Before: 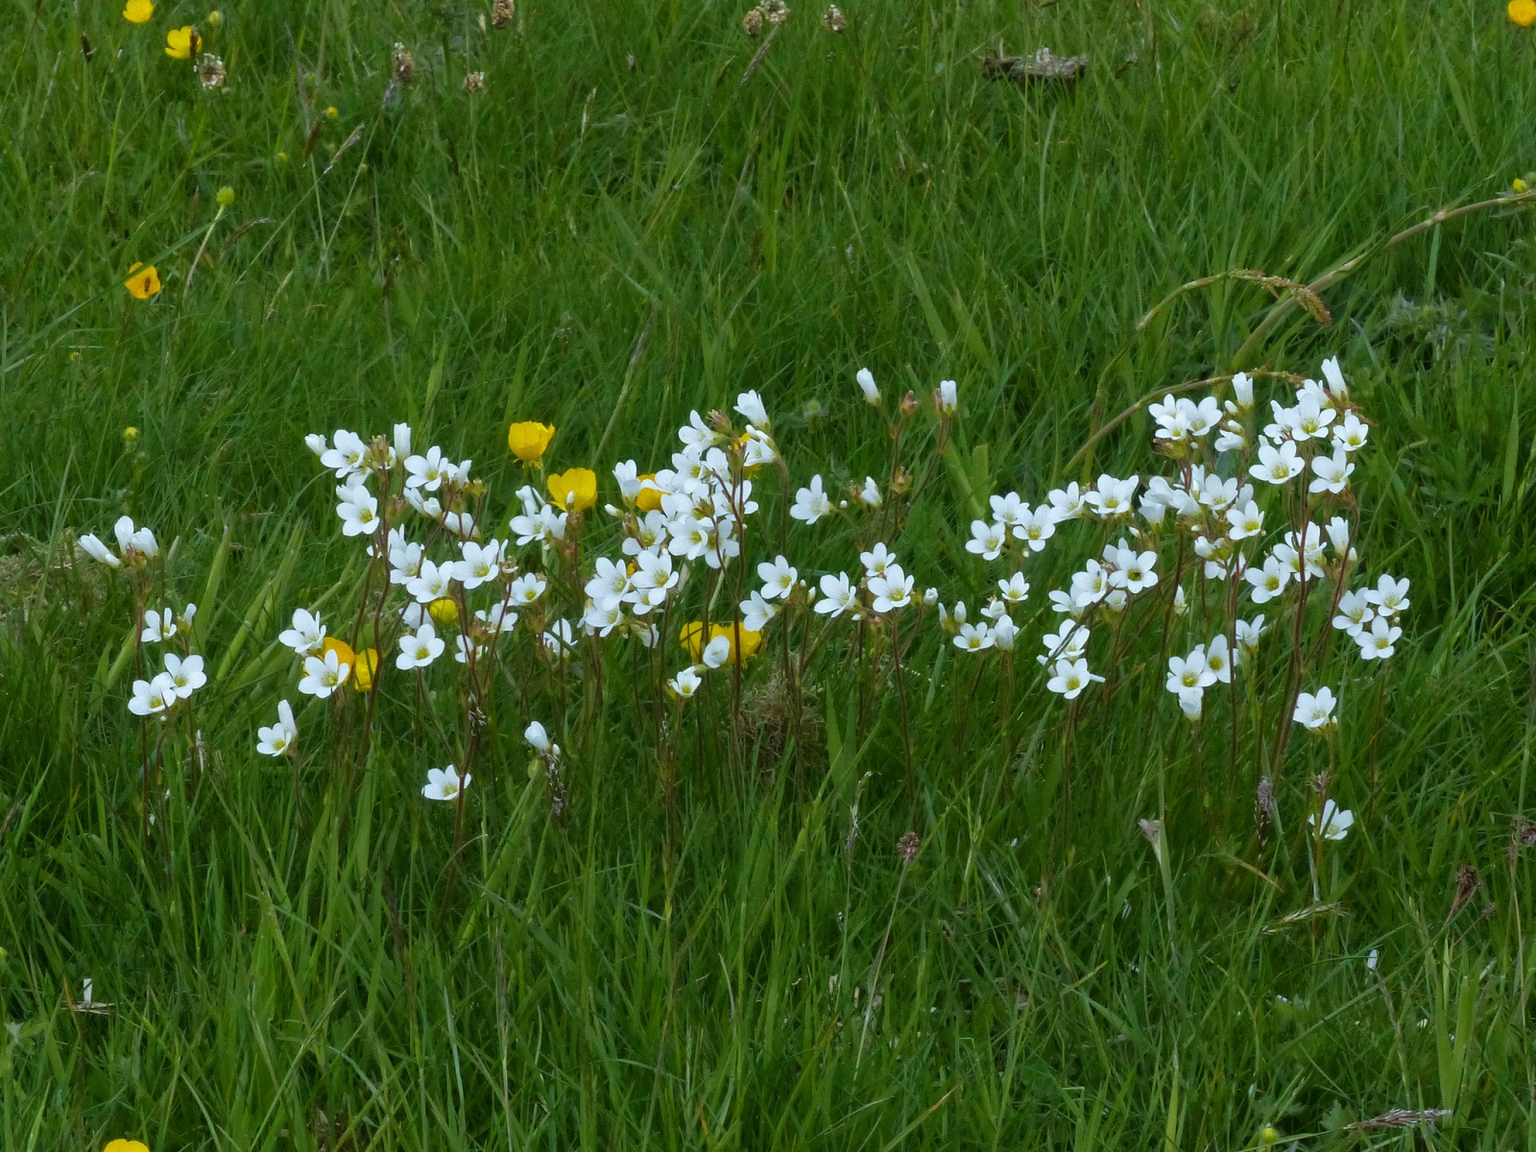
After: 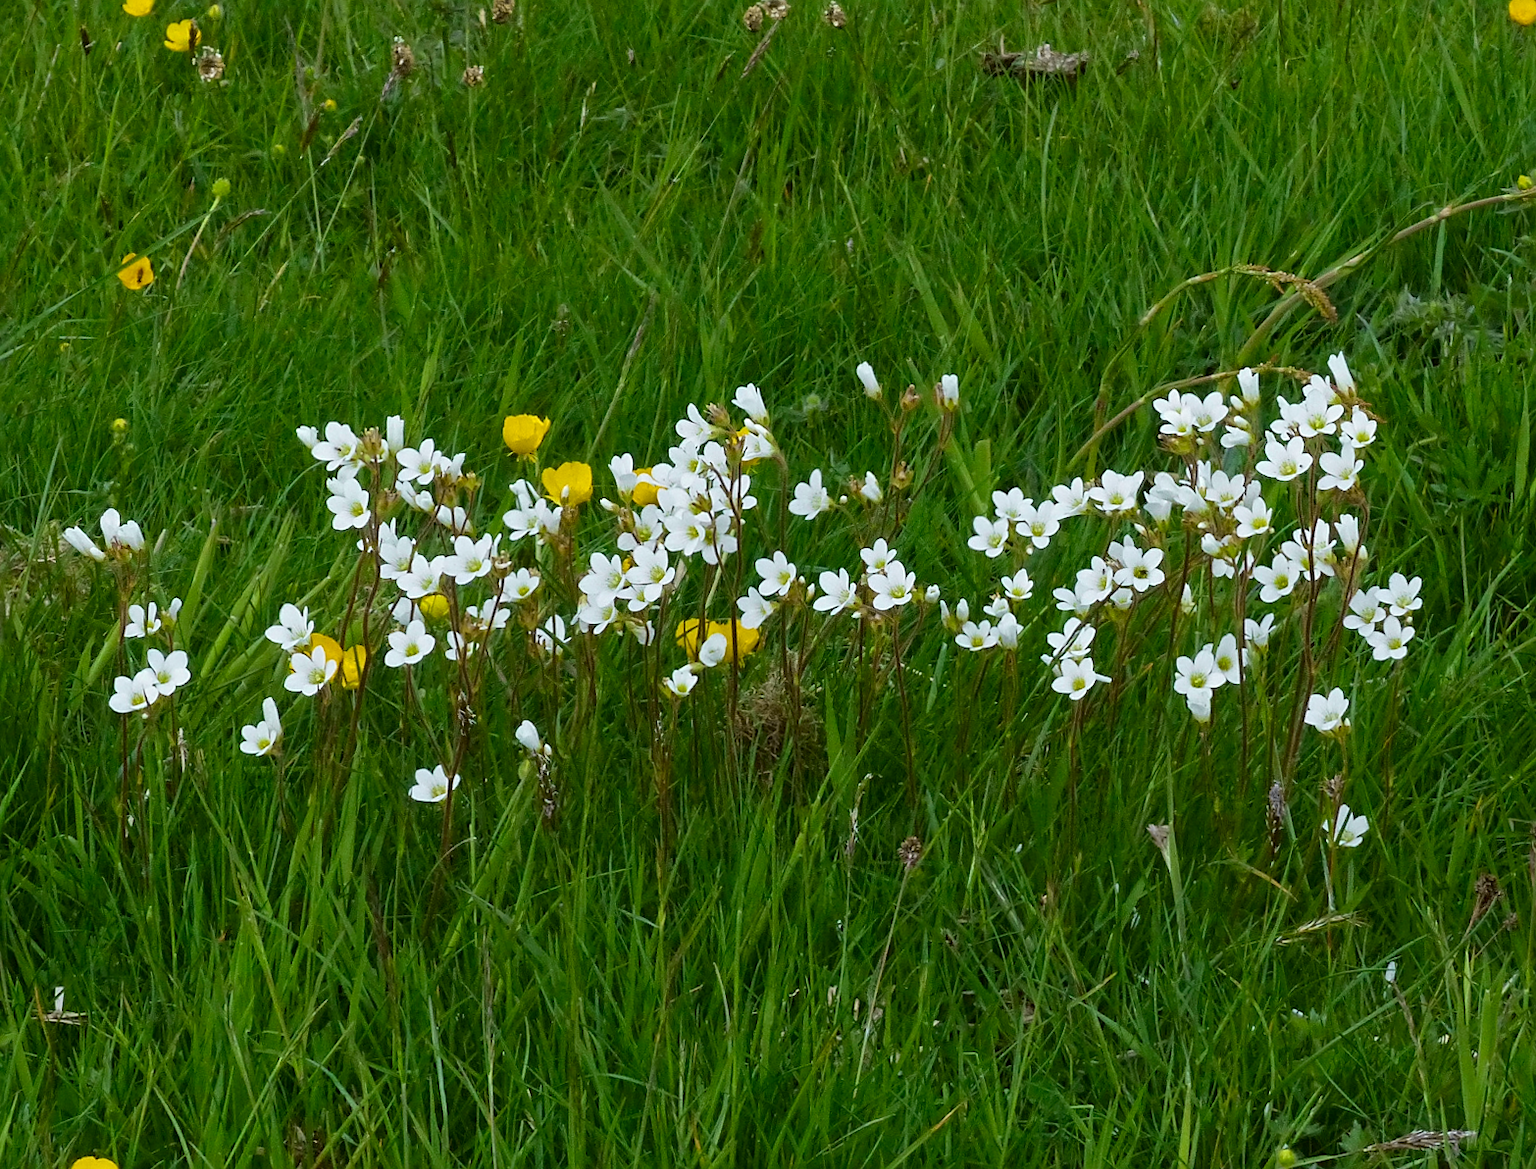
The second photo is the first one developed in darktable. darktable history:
rotate and perspective: rotation 0.226°, lens shift (vertical) -0.042, crop left 0.023, crop right 0.982, crop top 0.006, crop bottom 0.994
tone curve: curves: ch0 [(0, 0) (0.071, 0.058) (0.266, 0.268) (0.498, 0.542) (0.766, 0.807) (1, 0.983)]; ch1 [(0, 0) (0.346, 0.307) (0.408, 0.387) (0.463, 0.465) (0.482, 0.493) (0.502, 0.499) (0.517, 0.505) (0.55, 0.554) (0.597, 0.61) (0.651, 0.698) (1, 1)]; ch2 [(0, 0) (0.346, 0.34) (0.434, 0.46) (0.485, 0.494) (0.5, 0.498) (0.509, 0.517) (0.526, 0.539) (0.583, 0.603) (0.625, 0.659) (1, 1)], color space Lab, independent channels, preserve colors none
sharpen: on, module defaults
